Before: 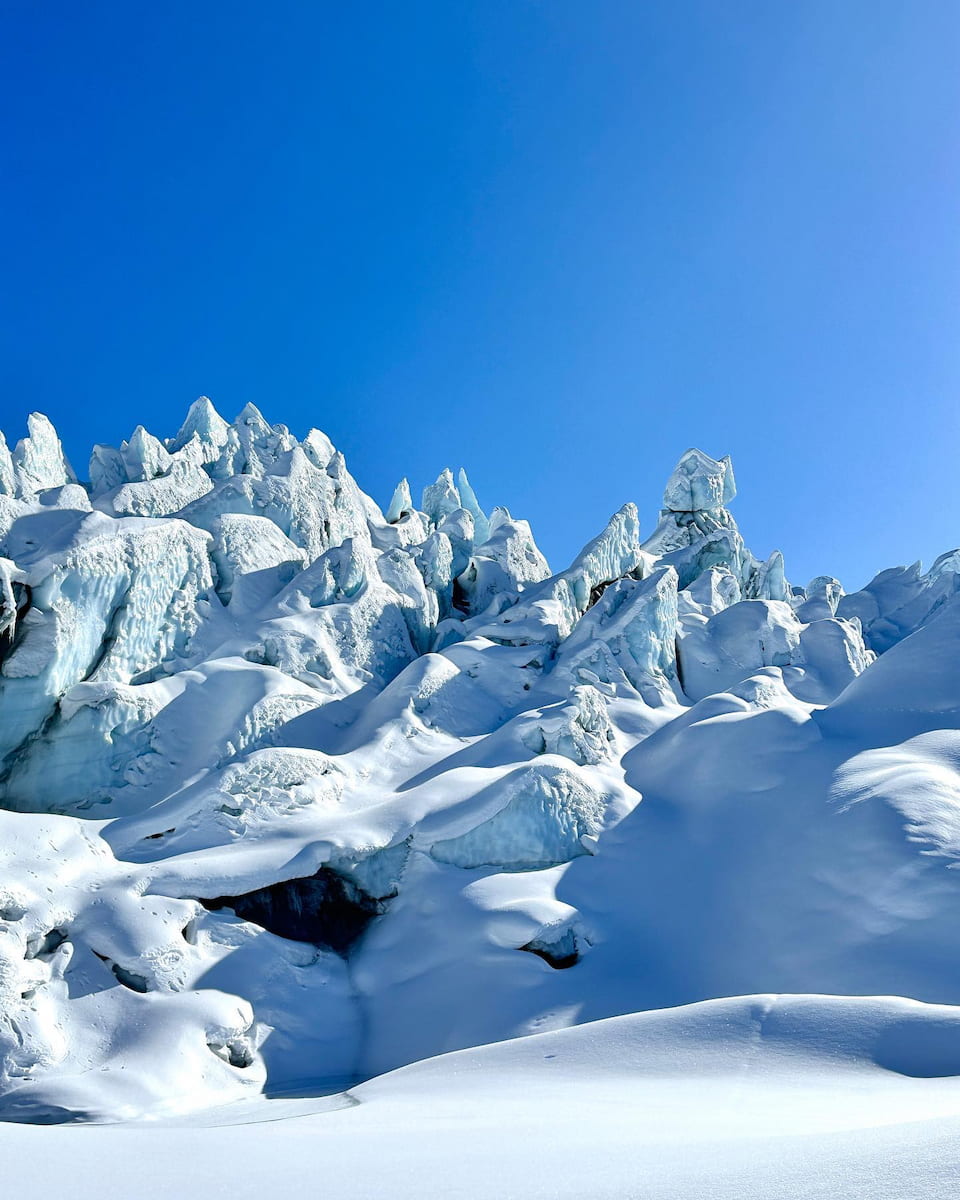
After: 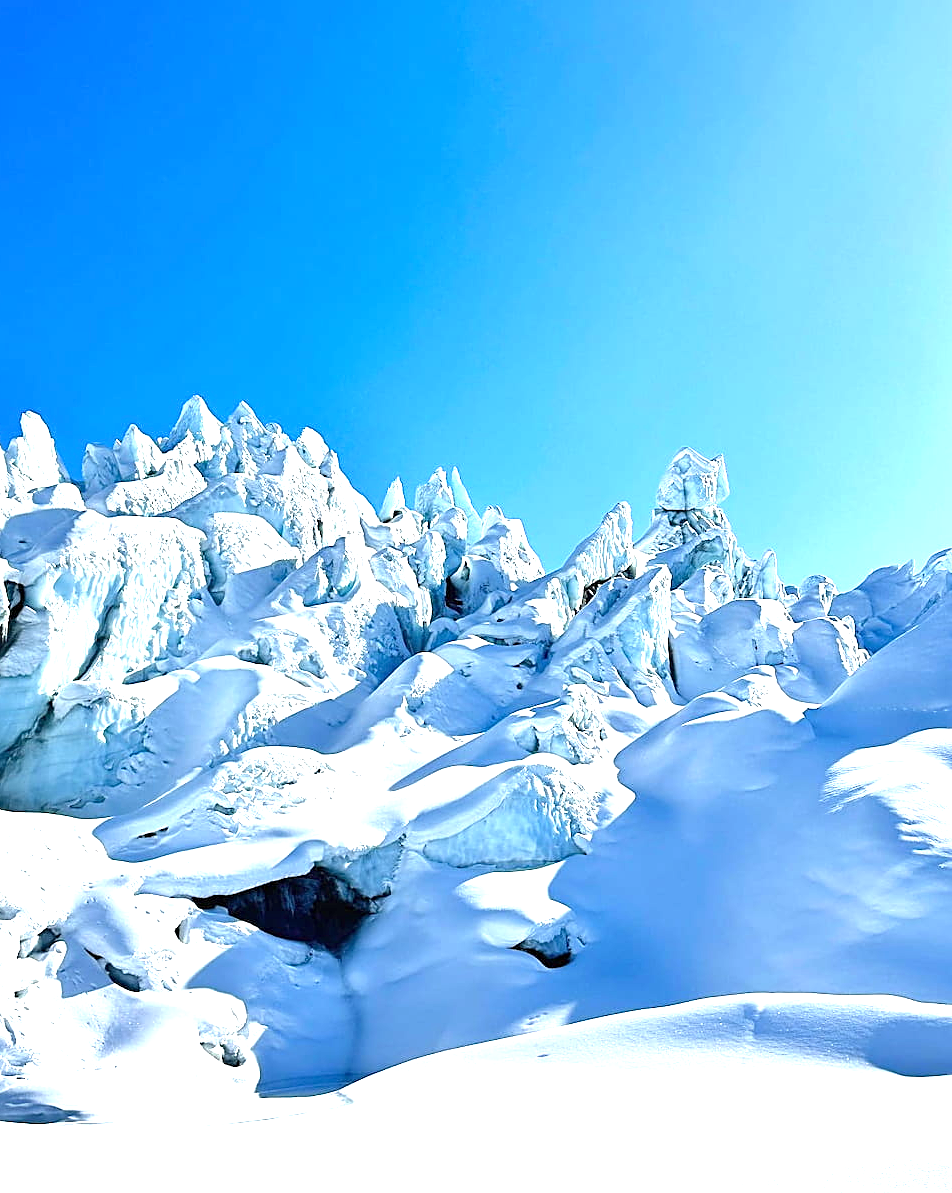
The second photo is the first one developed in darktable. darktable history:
crop and rotate: left 0.753%, top 0.156%, bottom 0.398%
exposure: black level correction 0, exposure 1.197 EV, compensate highlight preservation false
sharpen: amount 0.496
